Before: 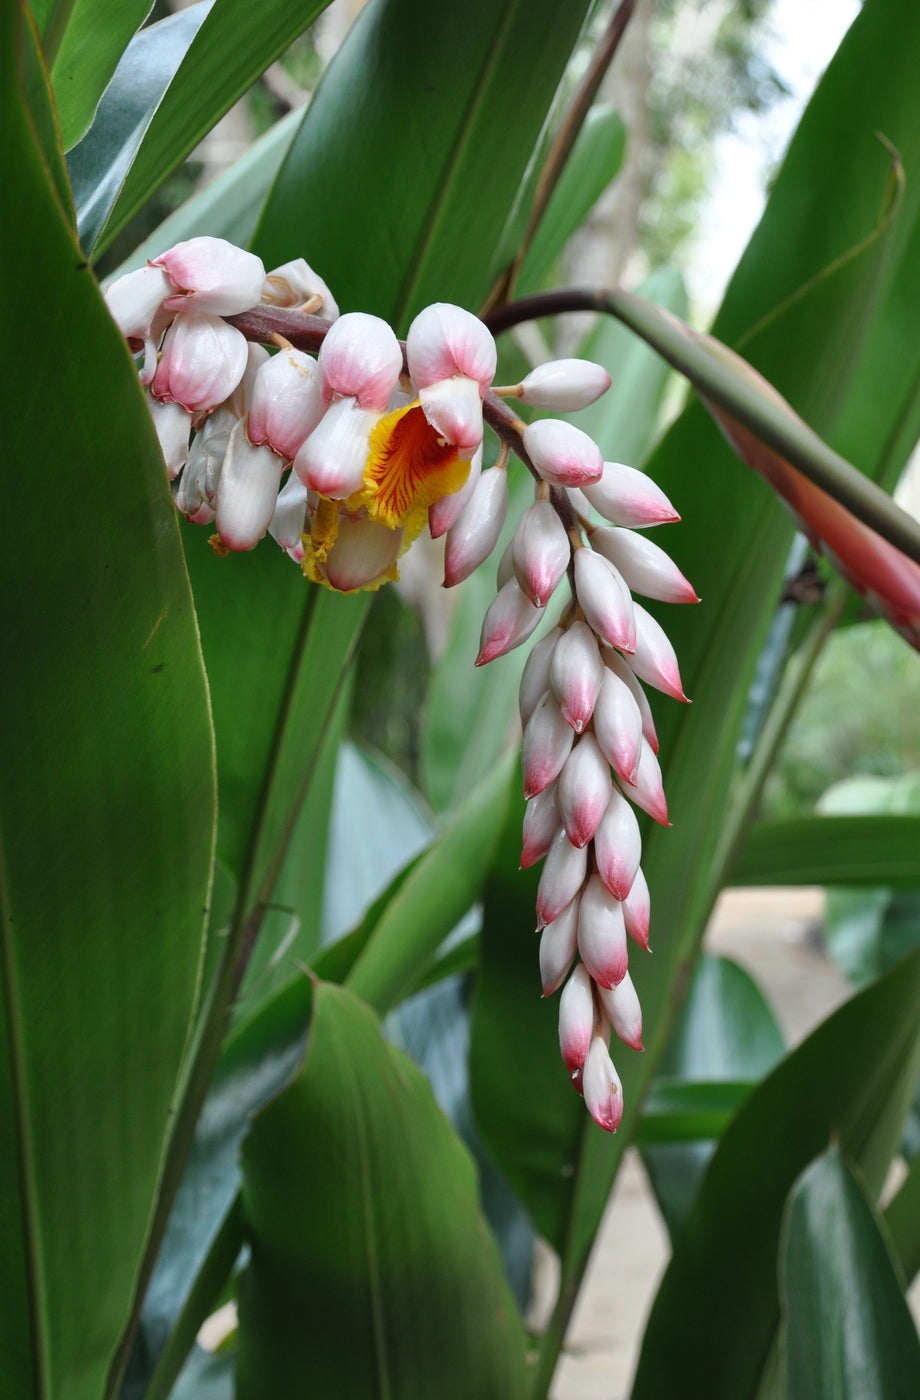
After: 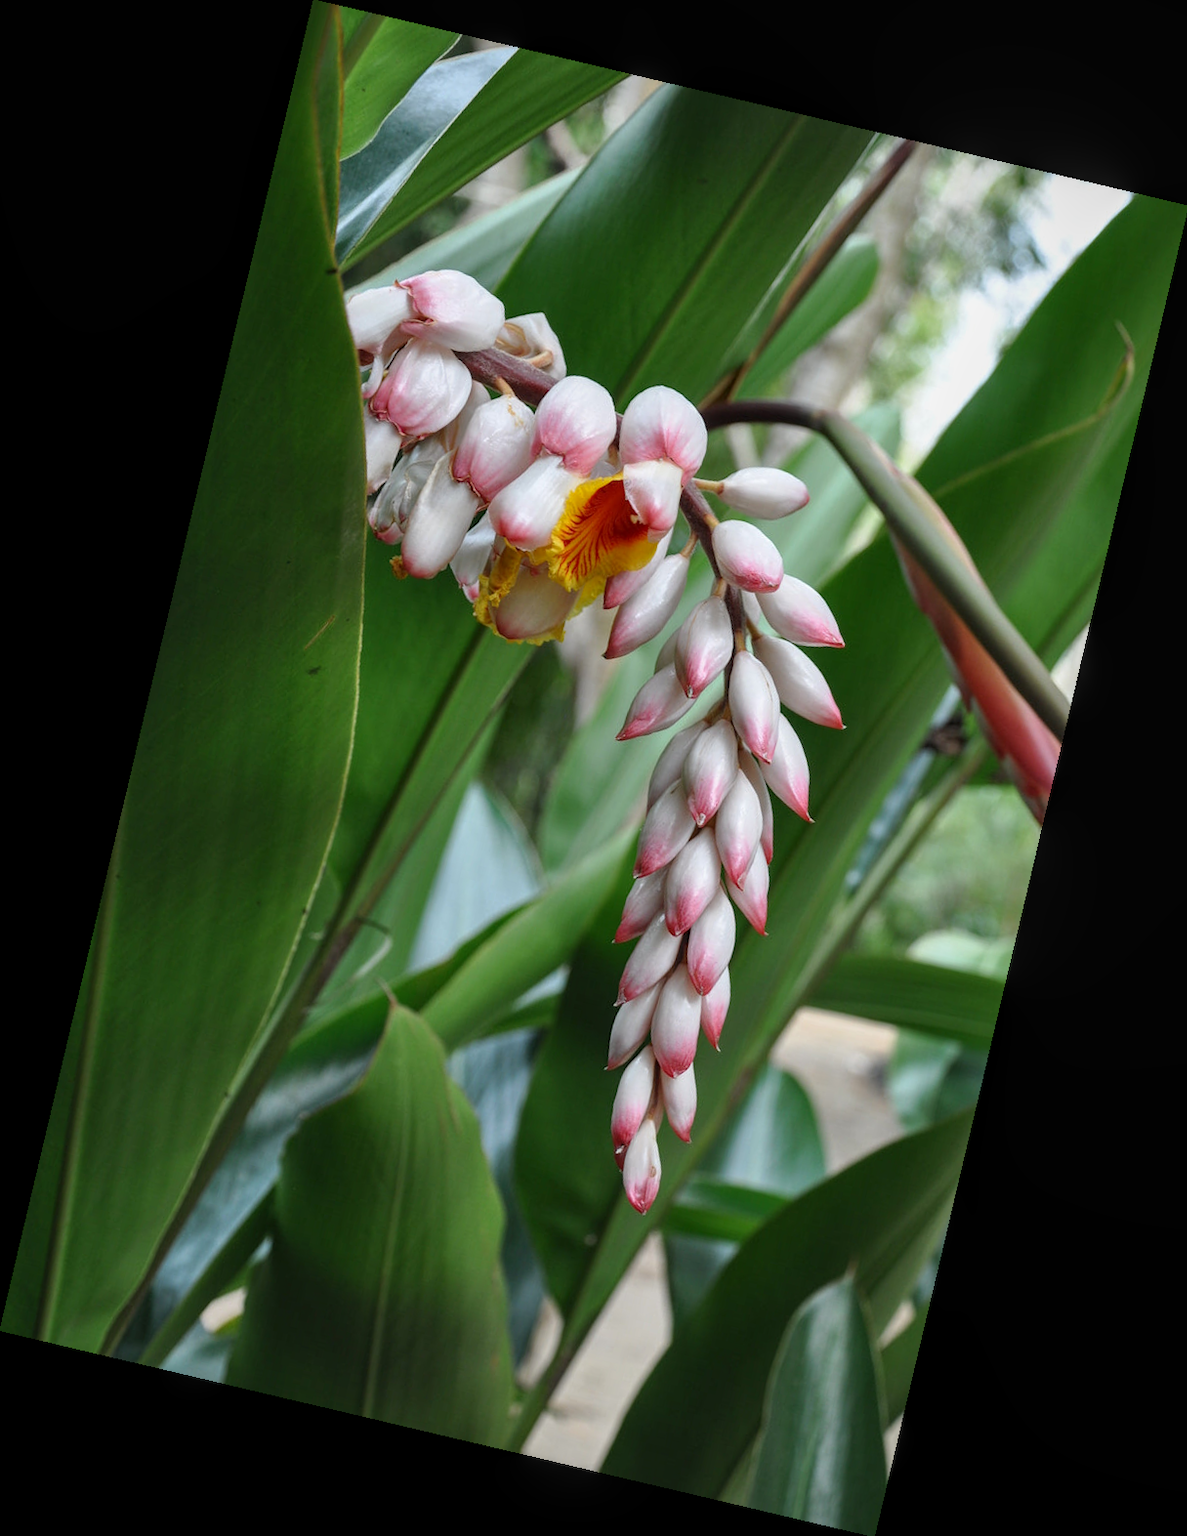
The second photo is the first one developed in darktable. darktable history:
local contrast: detail 115%
rotate and perspective: rotation 13.27°, automatic cropping off
